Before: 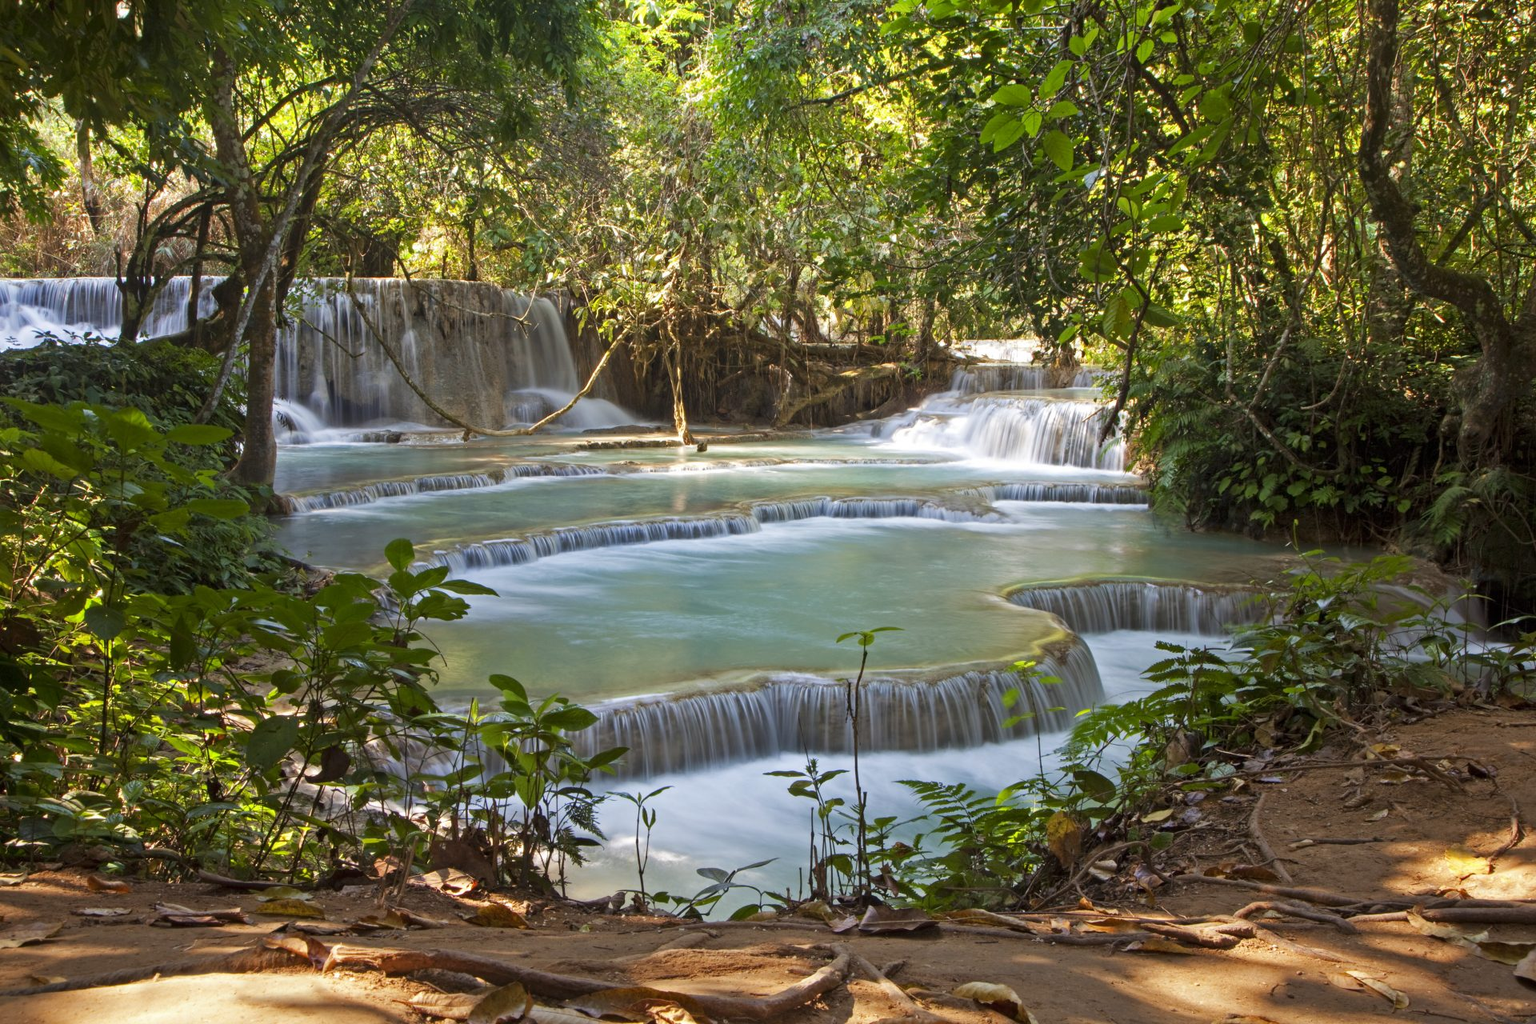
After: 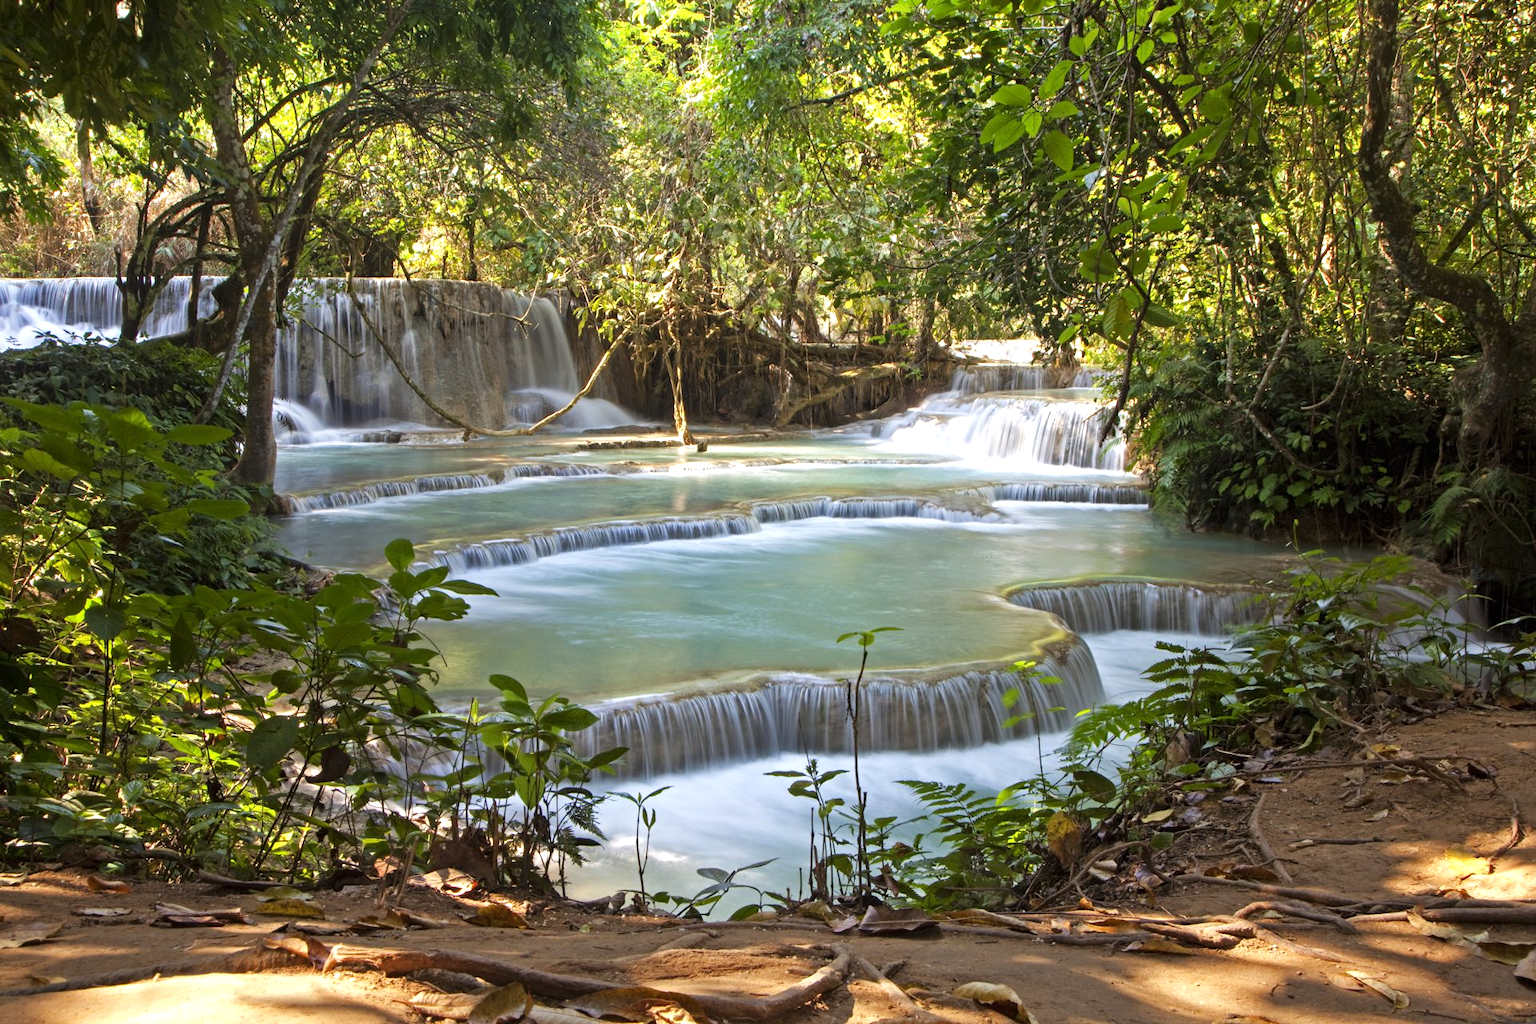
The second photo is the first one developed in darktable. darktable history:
tone equalizer: -8 EV -0.452 EV, -7 EV -0.361 EV, -6 EV -0.315 EV, -5 EV -0.247 EV, -3 EV 0.197 EV, -2 EV 0.321 EV, -1 EV 0.373 EV, +0 EV 0.44 EV
